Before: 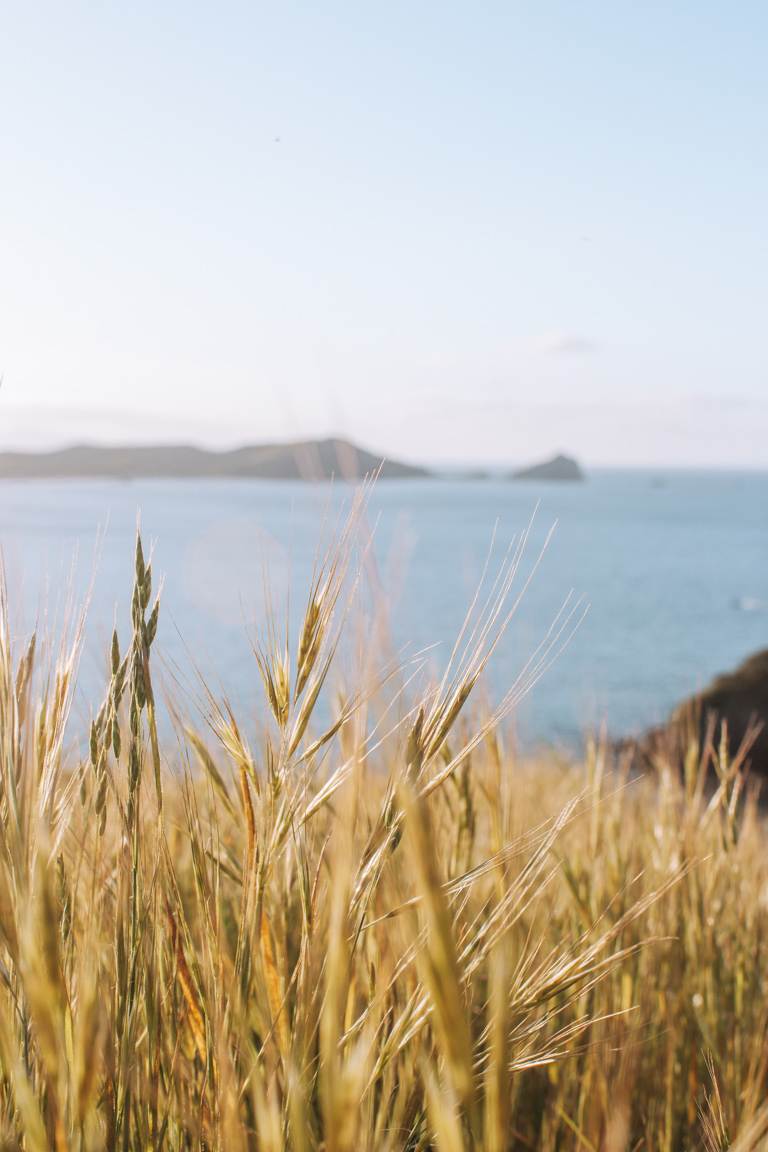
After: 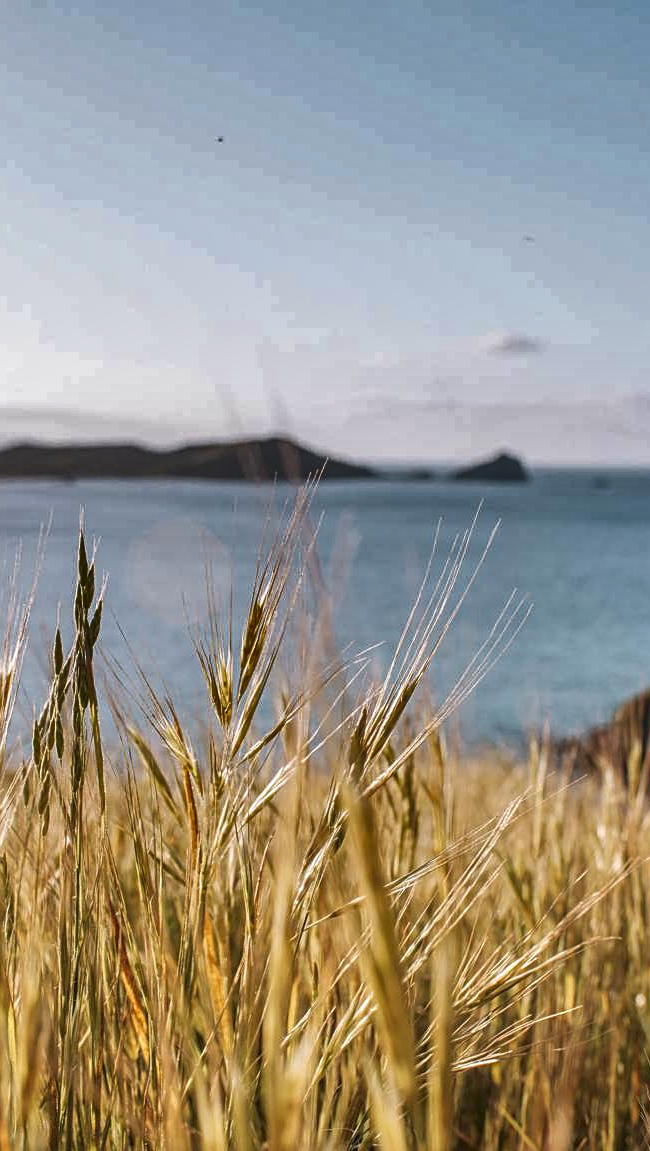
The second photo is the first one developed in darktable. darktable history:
shadows and highlights: shadows 24.27, highlights -78.87, soften with gaussian
exposure: black level correction 0.001, compensate highlight preservation false
crop: left 7.469%, right 7.793%
local contrast: detail 130%
sharpen: amount 0.472
